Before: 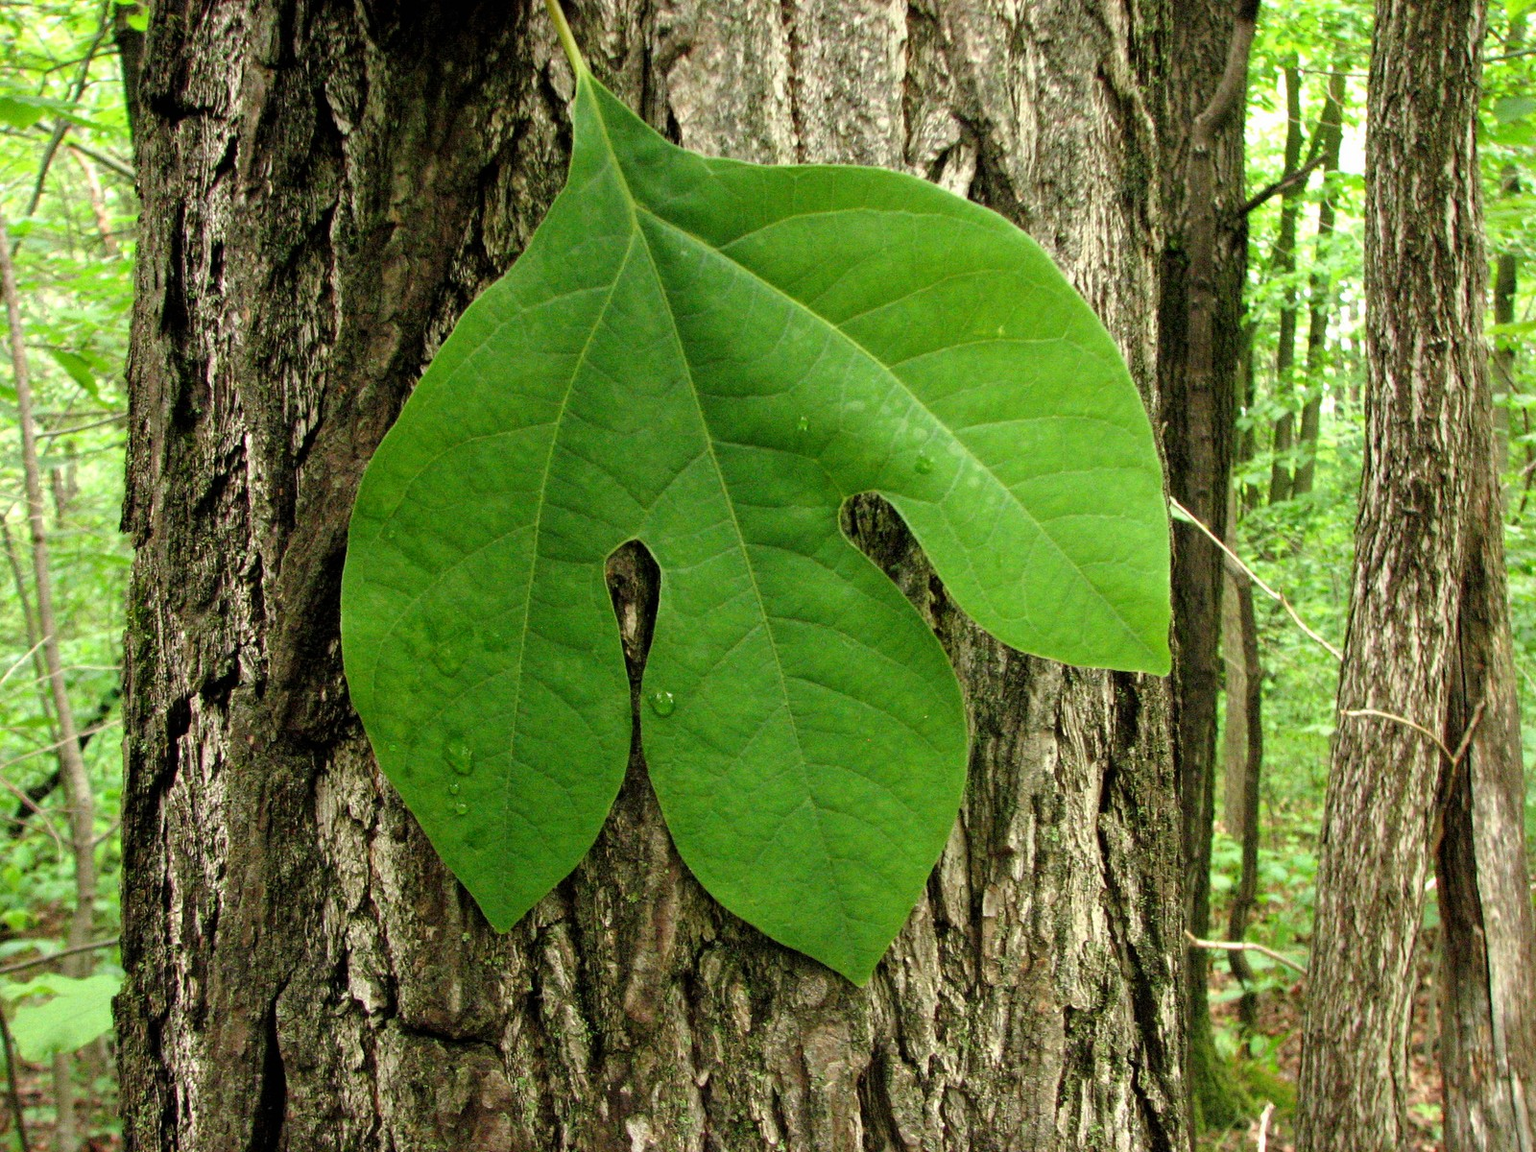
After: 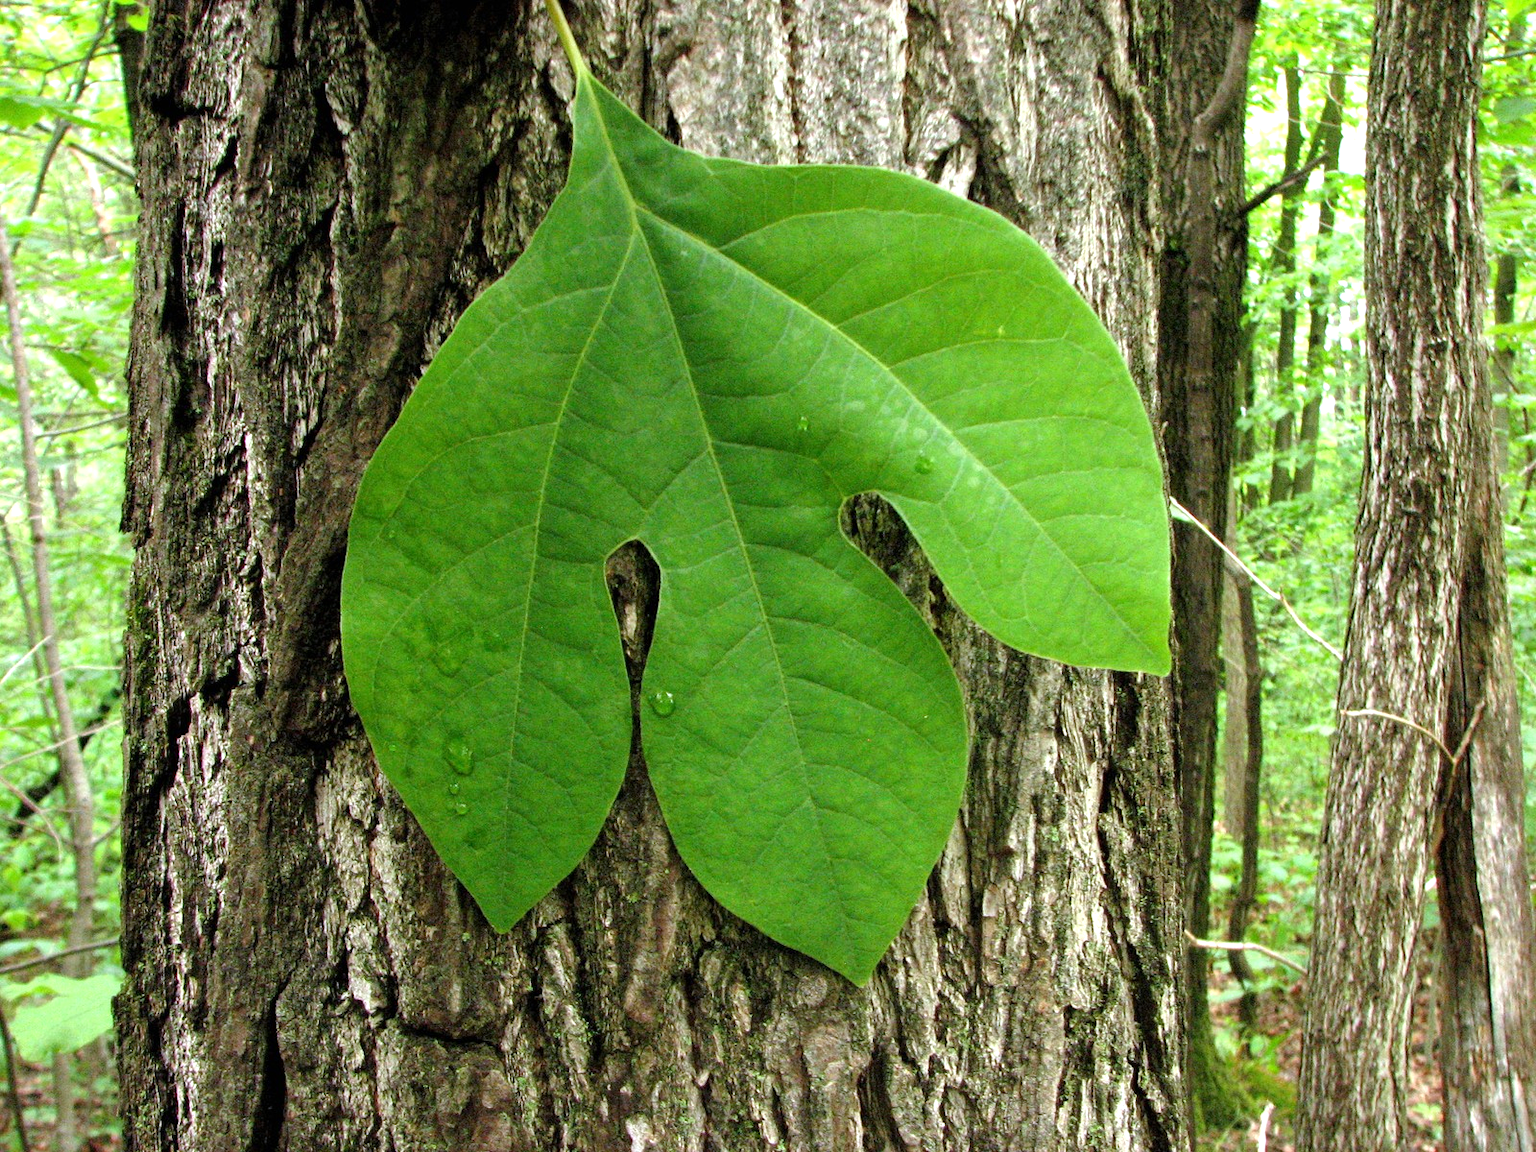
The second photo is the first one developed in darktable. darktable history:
white balance: red 0.967, blue 1.119, emerald 0.756
exposure: exposure 0.376 EV, compensate highlight preservation false
